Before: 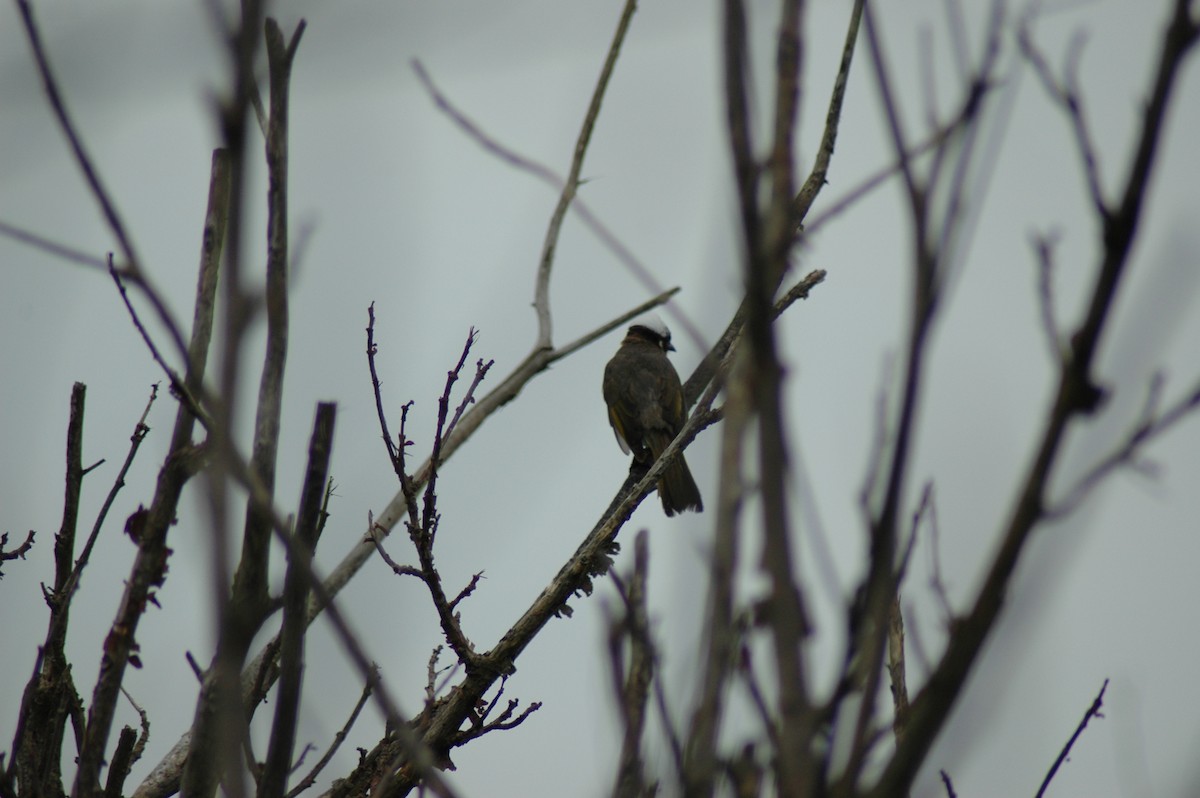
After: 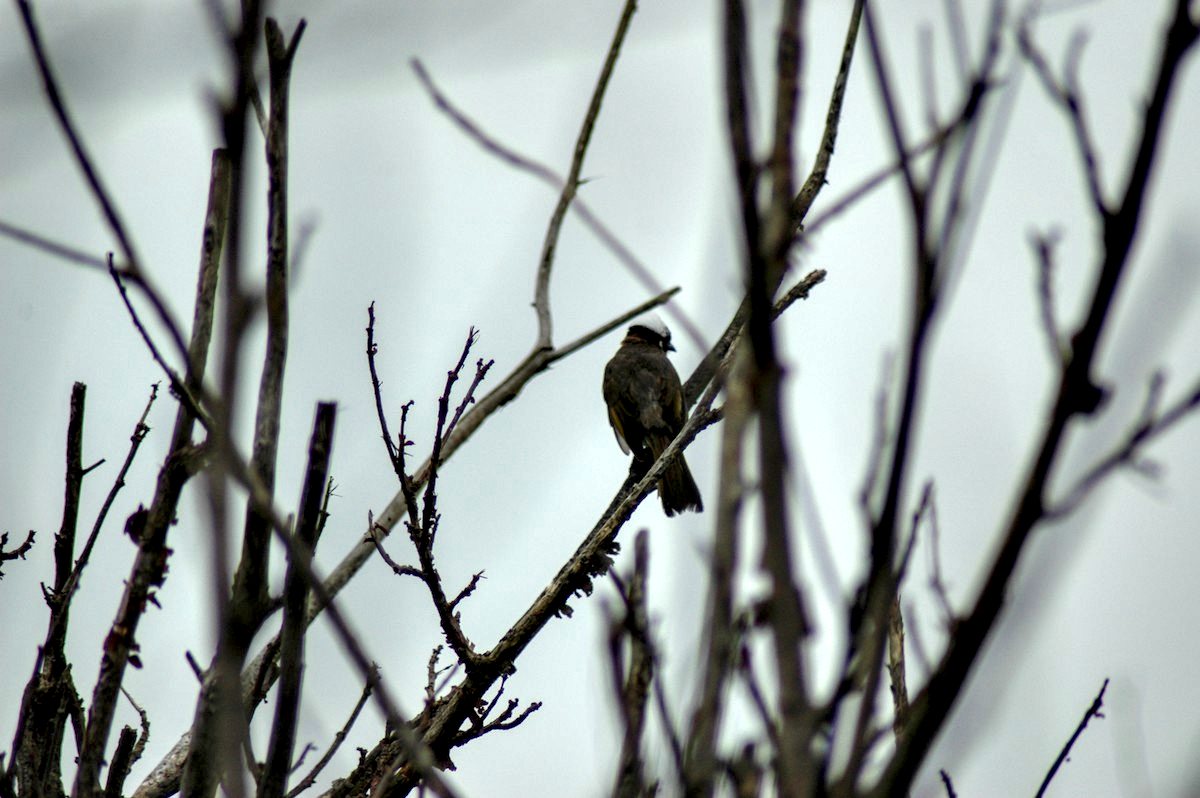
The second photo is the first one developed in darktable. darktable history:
exposure: black level correction 0, exposure 0.695 EV, compensate exposure bias true, compensate highlight preservation false
contrast equalizer: octaves 7, y [[0.6 ×6], [0.55 ×6], [0 ×6], [0 ×6], [0 ×6]]
local contrast: detail 130%
